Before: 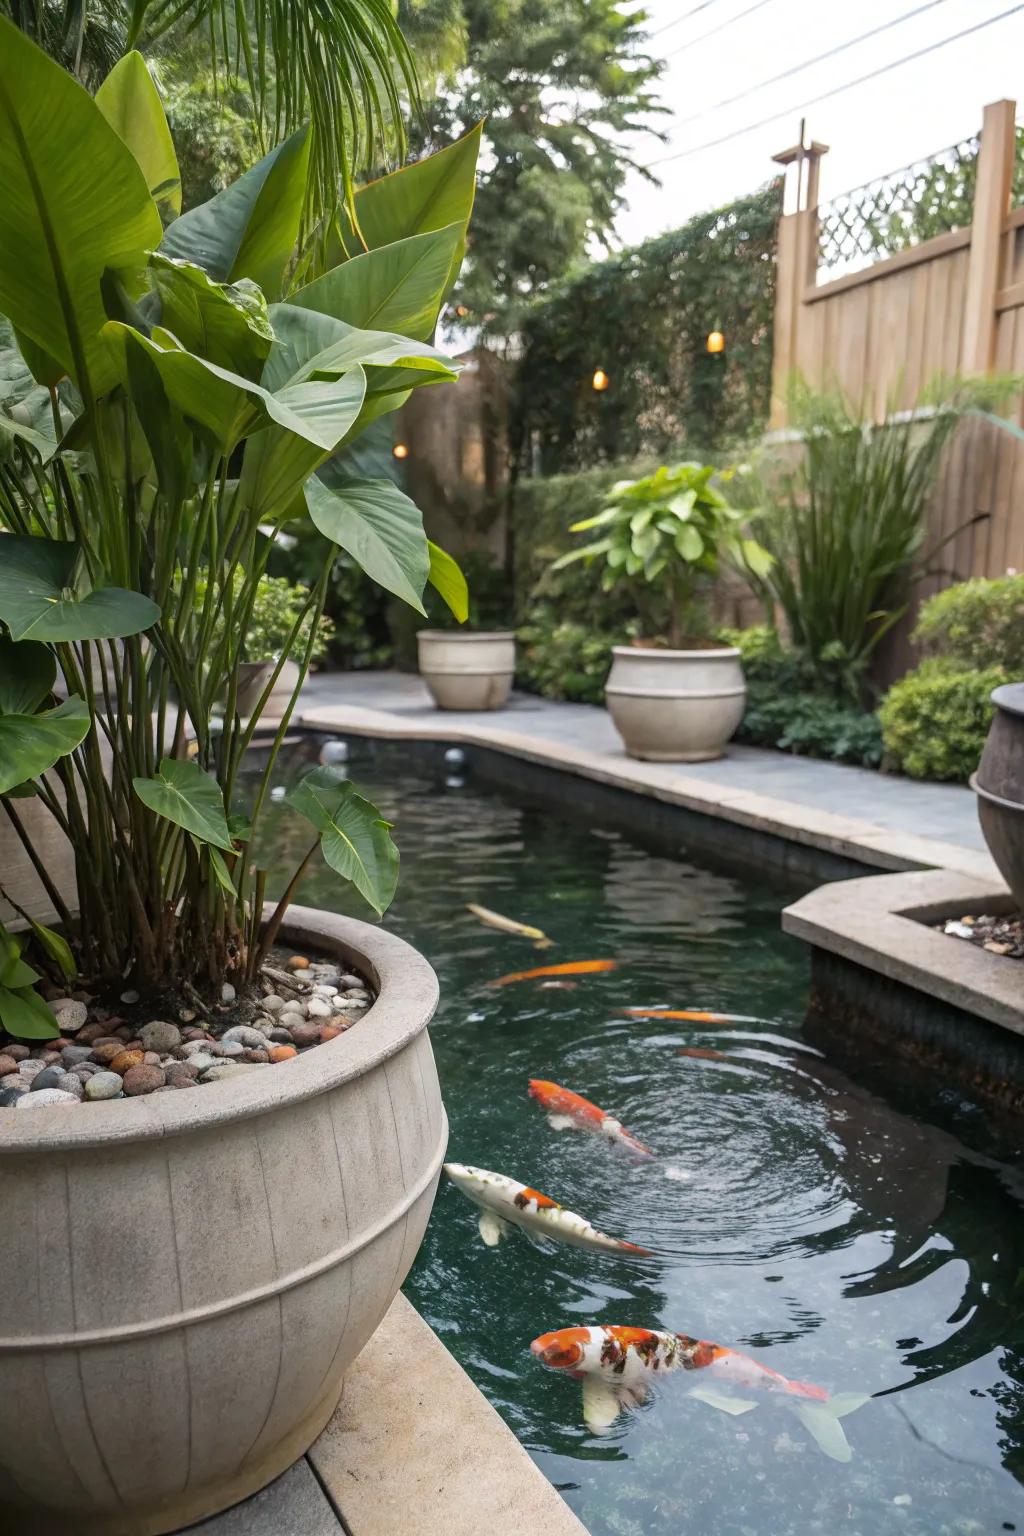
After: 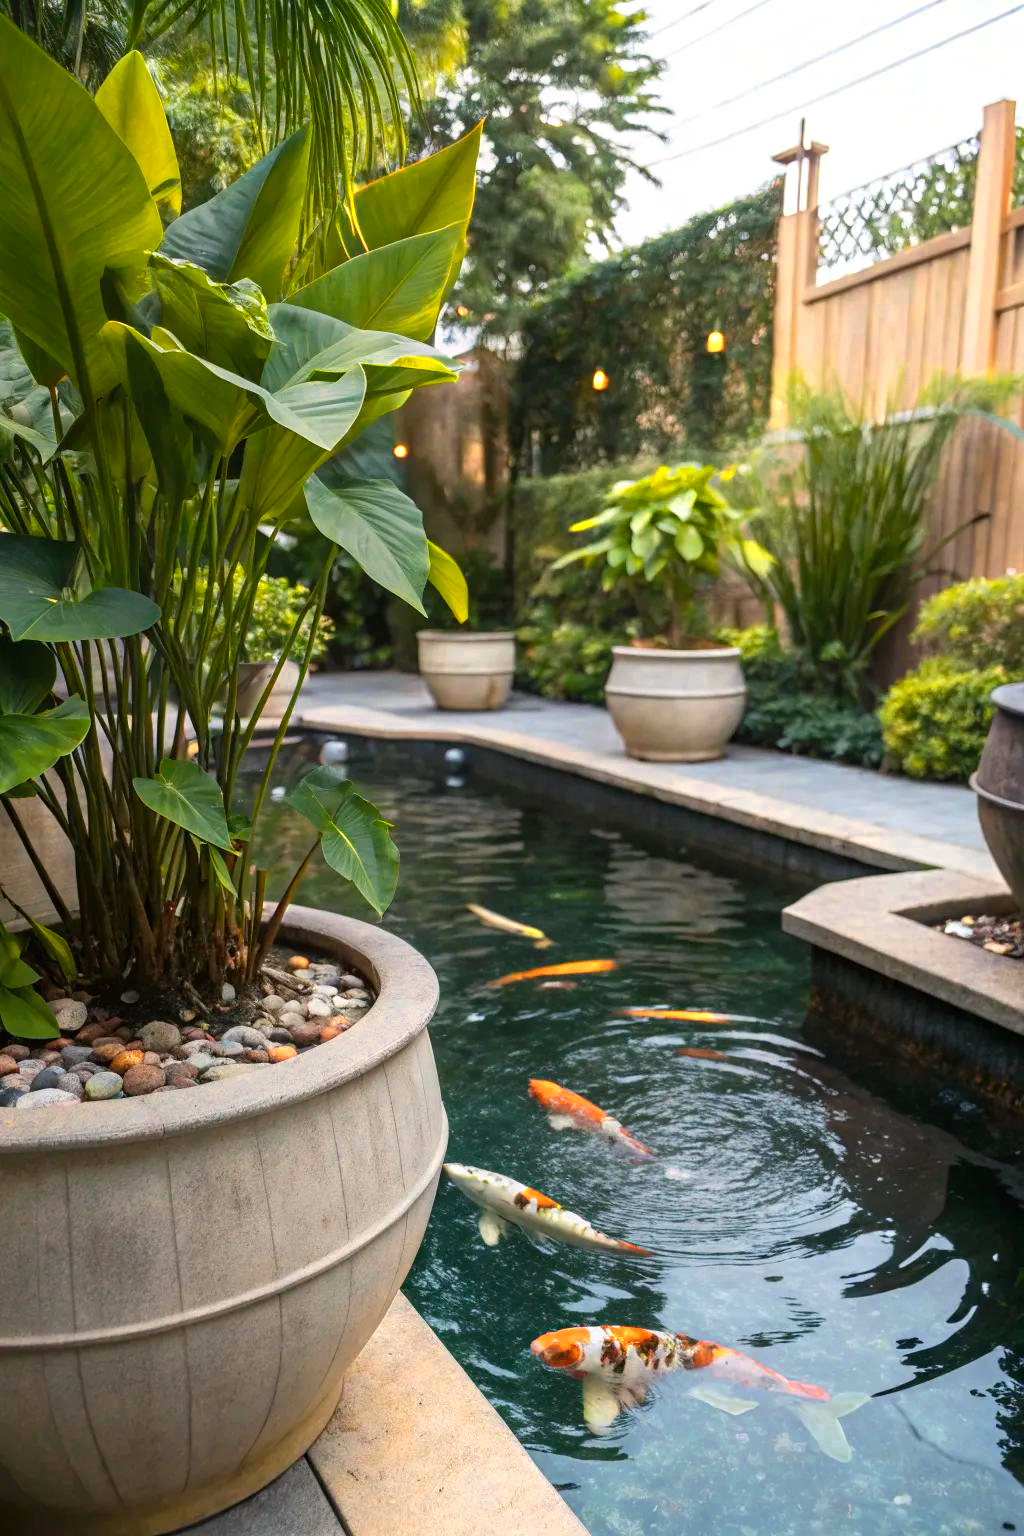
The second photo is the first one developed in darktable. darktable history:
color zones: curves: ch0 [(0.018, 0.548) (0.197, 0.654) (0.425, 0.447) (0.605, 0.658) (0.732, 0.579)]; ch1 [(0.105, 0.531) (0.224, 0.531) (0.386, 0.39) (0.618, 0.456) (0.732, 0.456) (0.956, 0.421)]; ch2 [(0.039, 0.583) (0.215, 0.465) (0.399, 0.544) (0.465, 0.548) (0.614, 0.447) (0.724, 0.43) (0.882, 0.623) (0.956, 0.632)]
color balance rgb: perceptual saturation grading › global saturation 30.871%, global vibrance 34.717%
